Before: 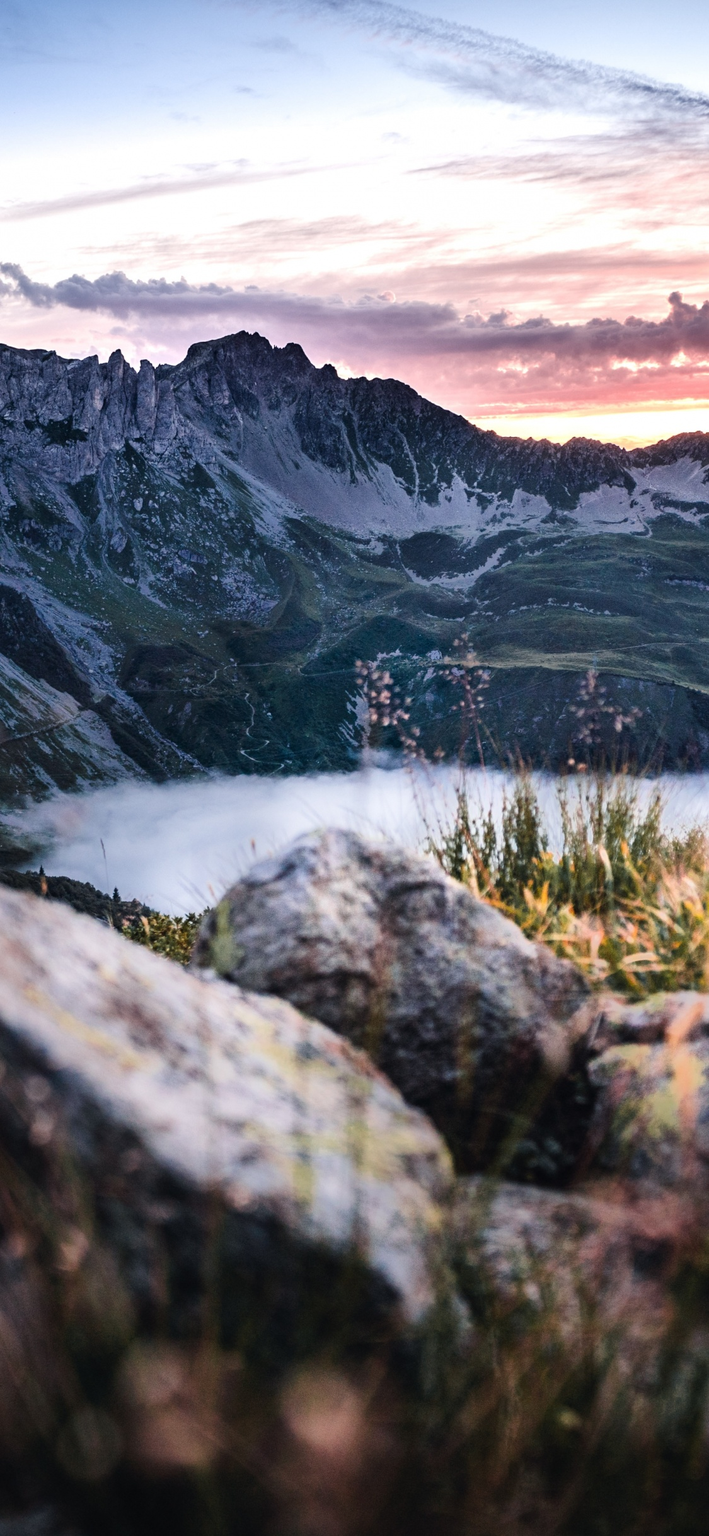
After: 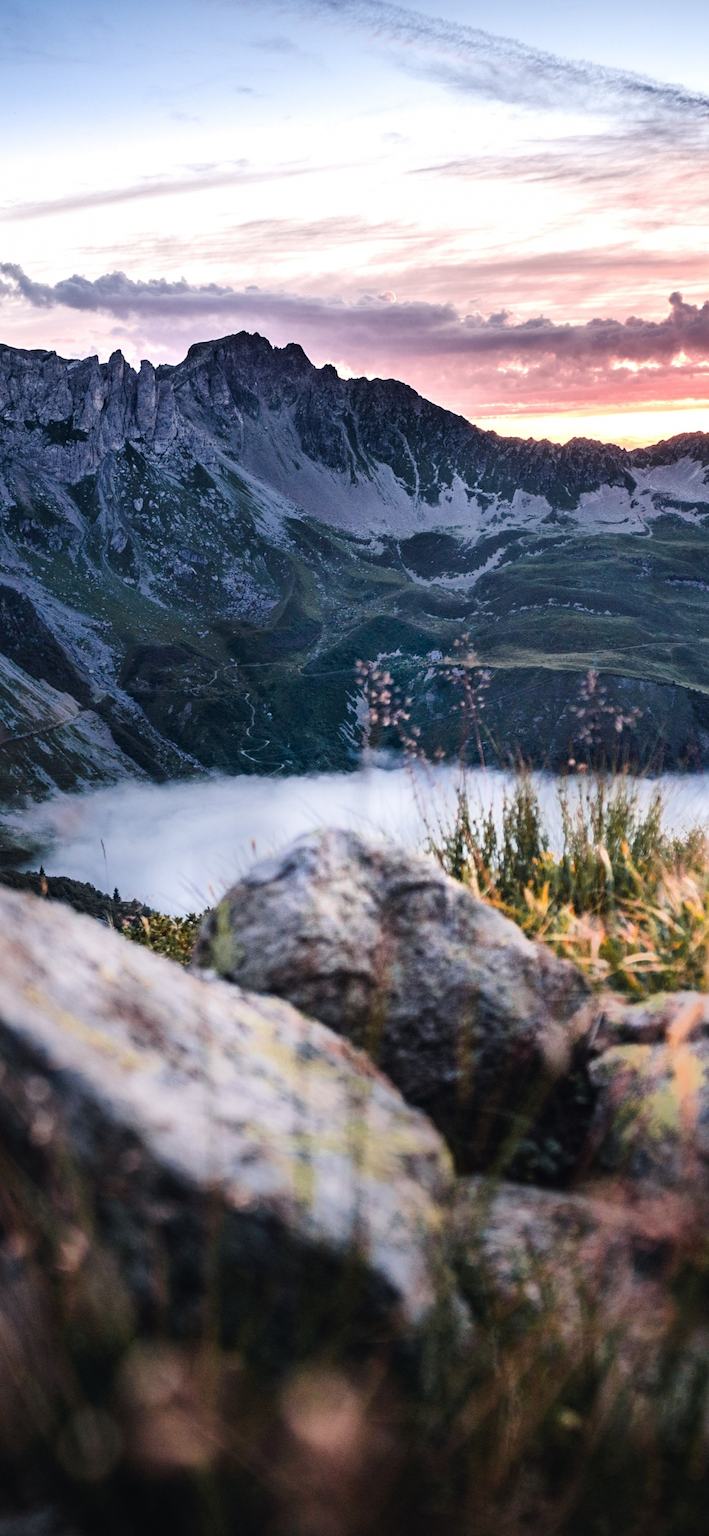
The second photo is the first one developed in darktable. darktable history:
sharpen: radius 2.854, amount 0.883, threshold 47.393
